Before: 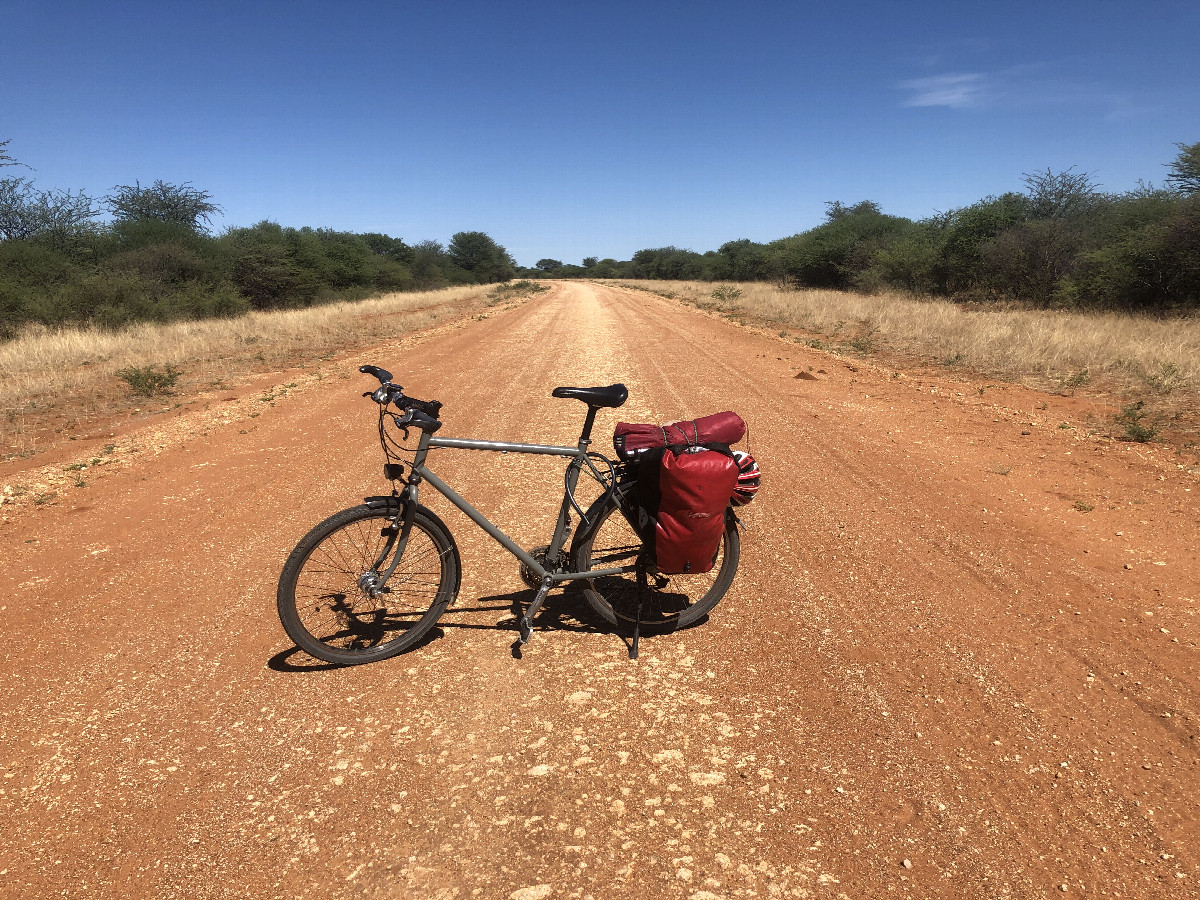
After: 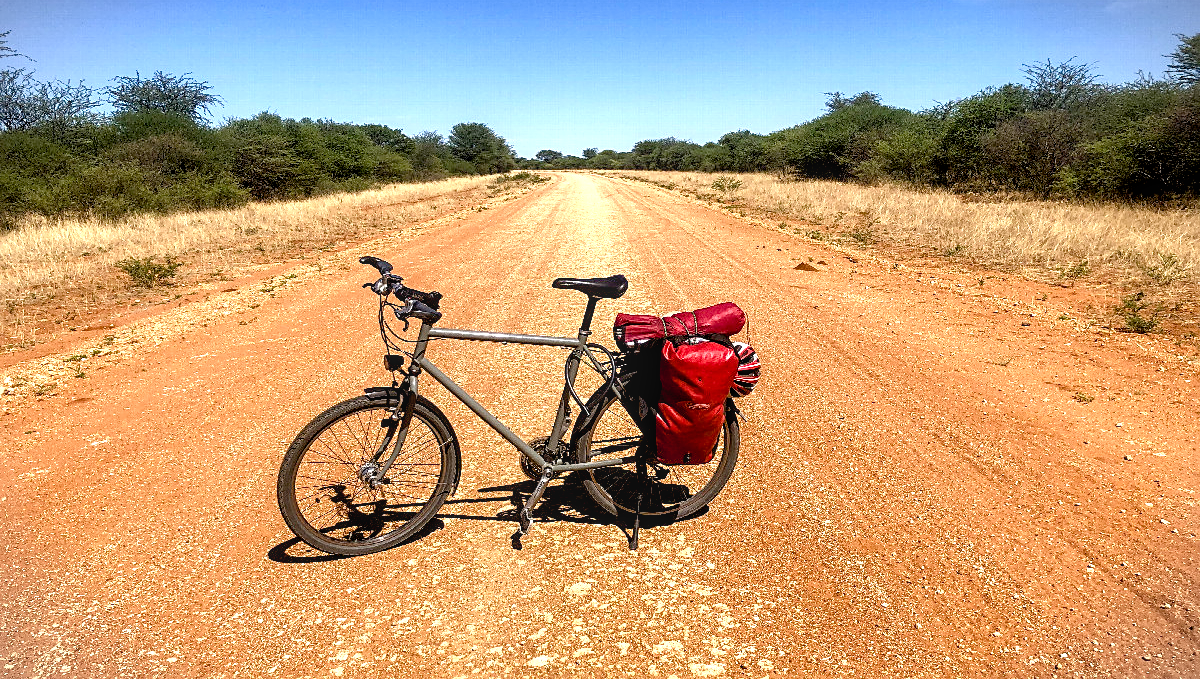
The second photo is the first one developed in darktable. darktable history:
local contrast: on, module defaults
crop and rotate: top 12.214%, bottom 12.311%
contrast brightness saturation: contrast 0.1, brightness 0.026, saturation 0.095
sharpen: on, module defaults
exposure: black level correction 0.011, exposure 0.701 EV, compensate highlight preservation false
color balance rgb: perceptual saturation grading › global saturation 0.09%, perceptual saturation grading › highlights -14.926%, perceptual saturation grading › shadows 26.061%, global vibrance 30.061%
vignetting: fall-off start 99.38%, brightness -0.479, width/height ratio 1.304
